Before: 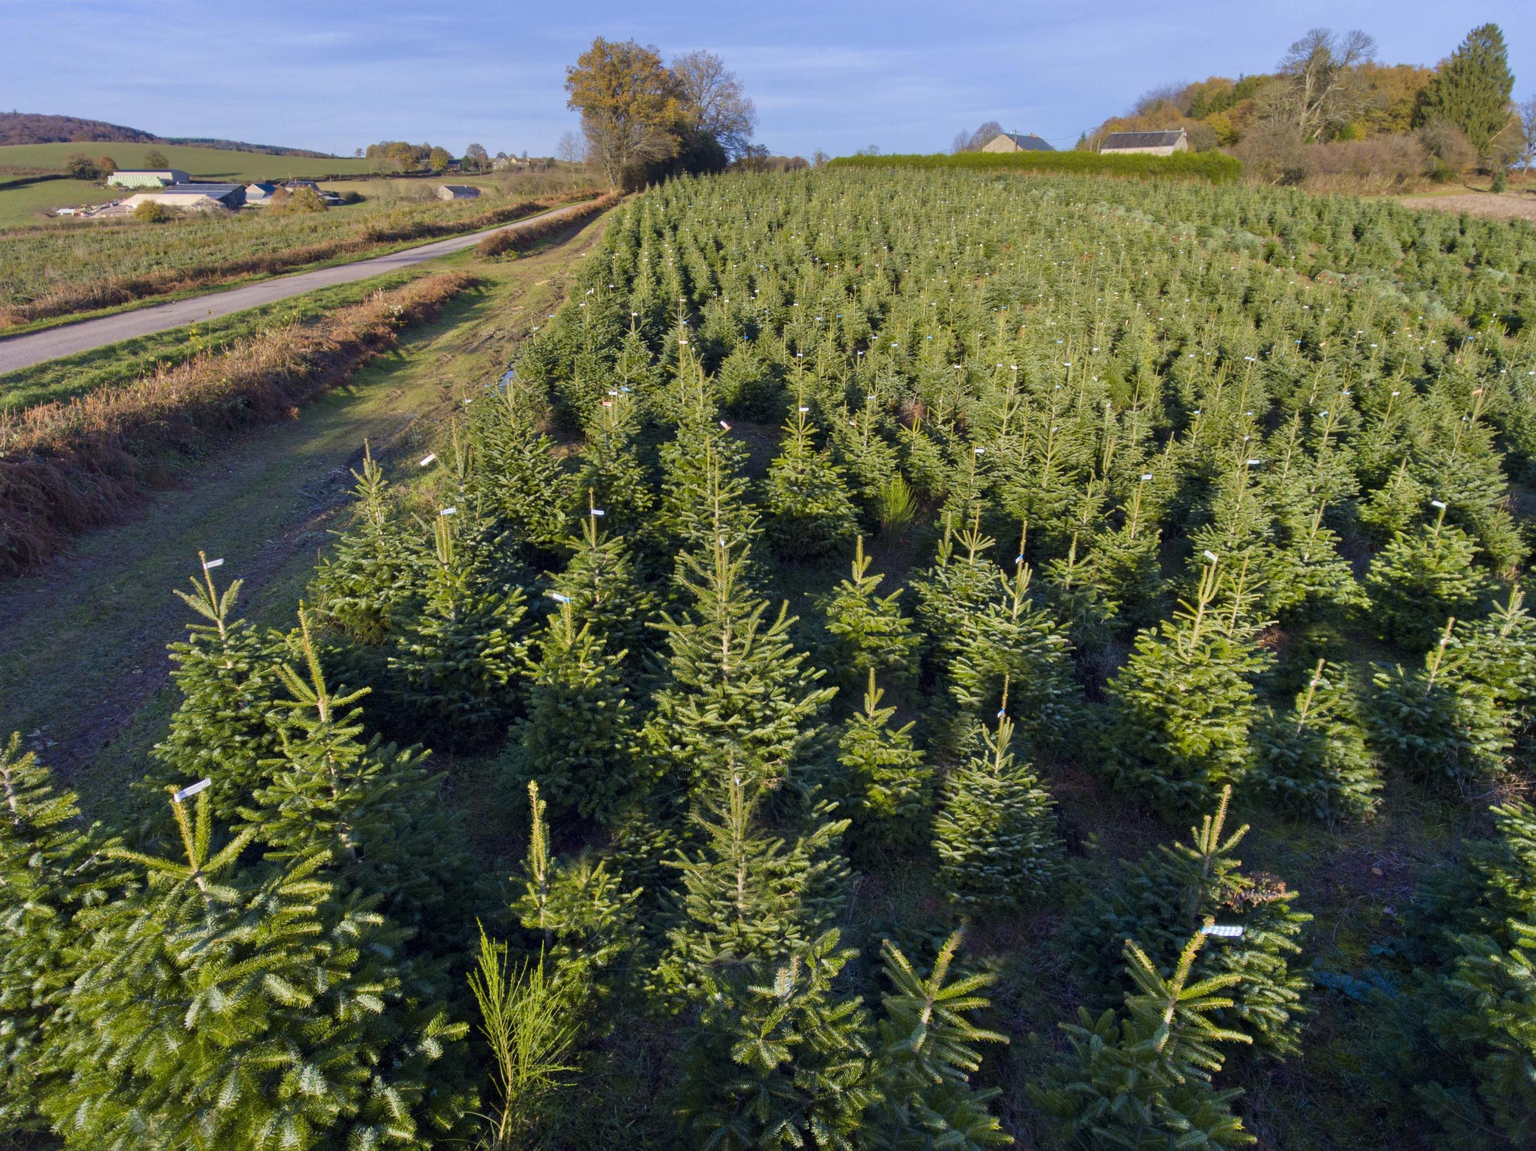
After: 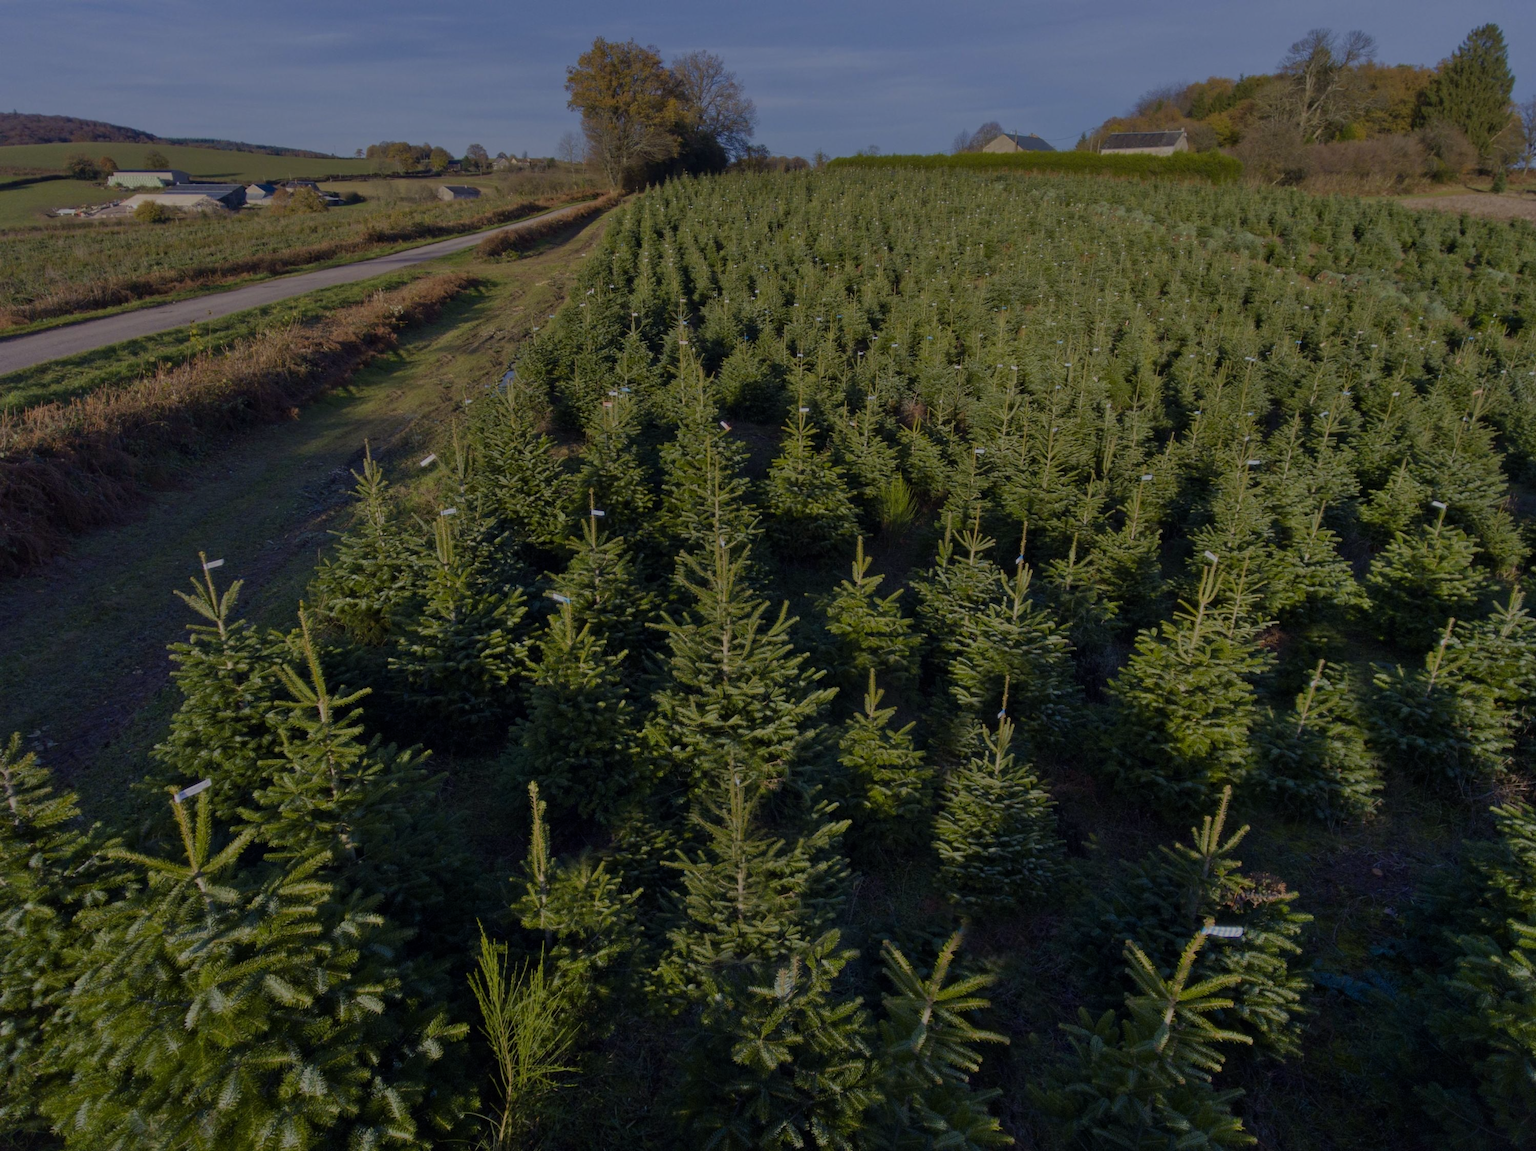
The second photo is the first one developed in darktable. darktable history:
color correction: highlights b* -0.052
exposure: exposure -1.528 EV, compensate highlight preservation false
